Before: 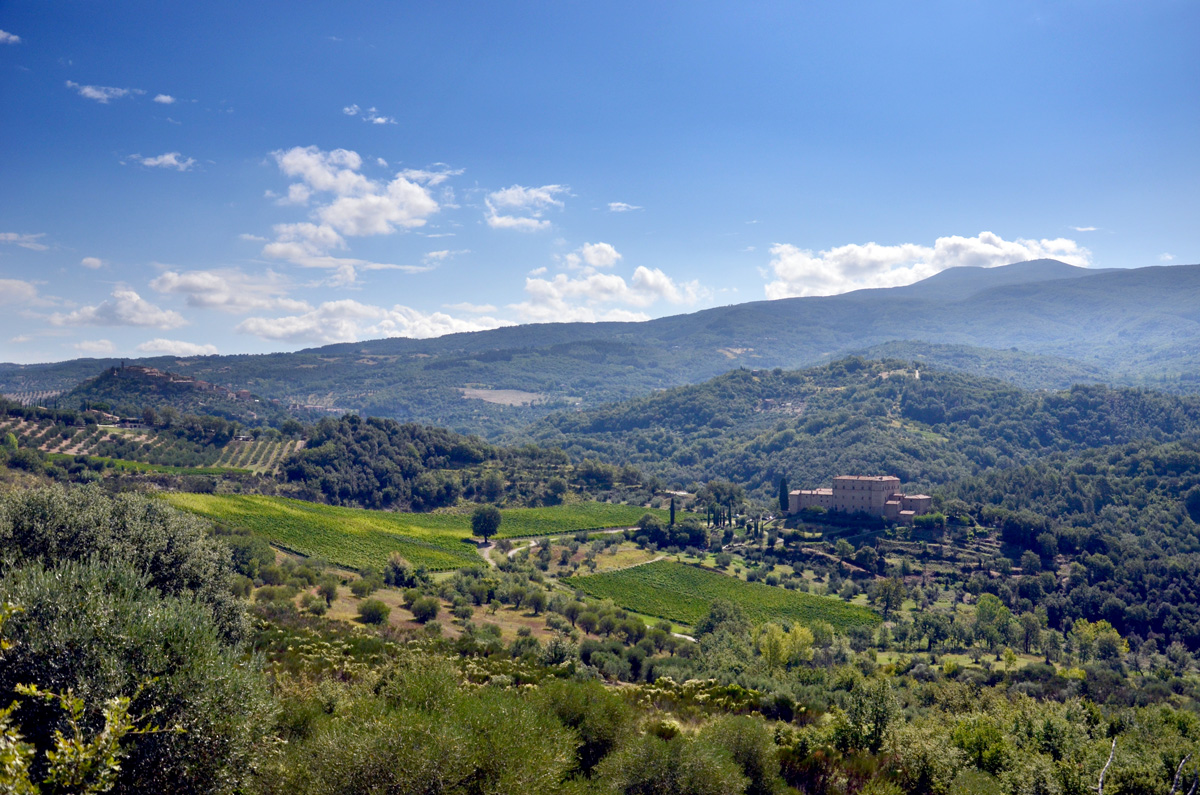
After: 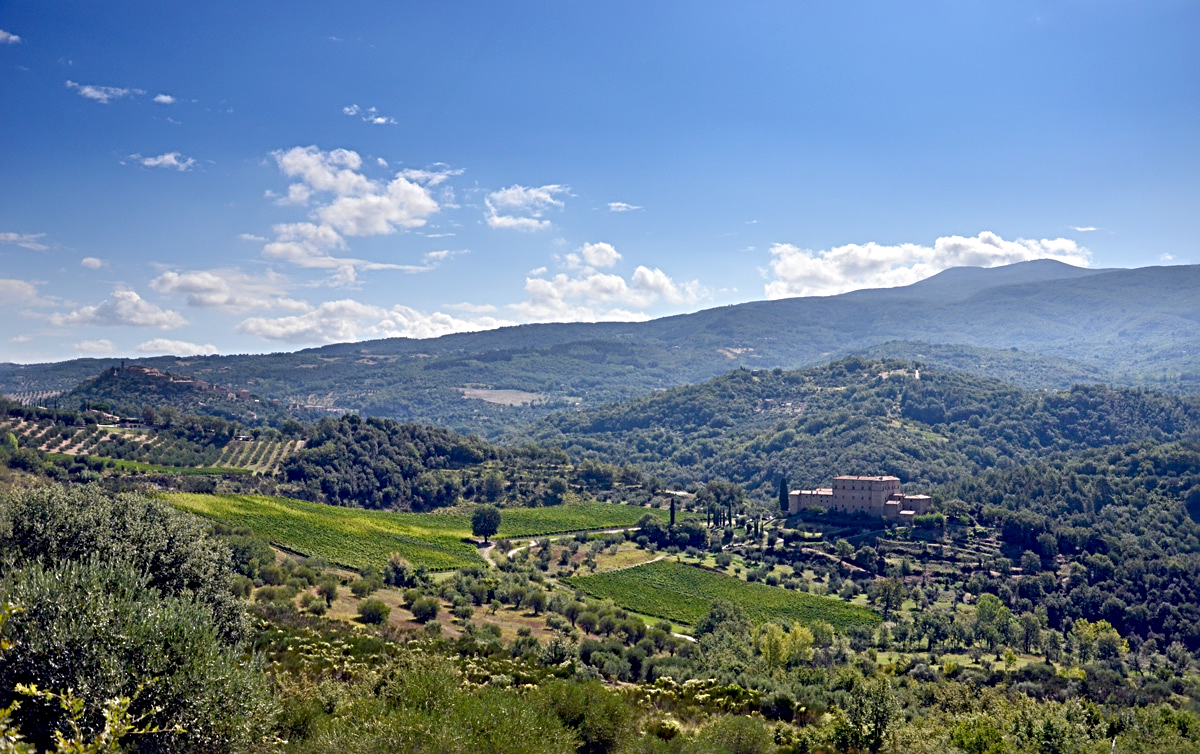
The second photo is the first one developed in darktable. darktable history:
sharpen: radius 4
crop and rotate: top 0%, bottom 5.097%
